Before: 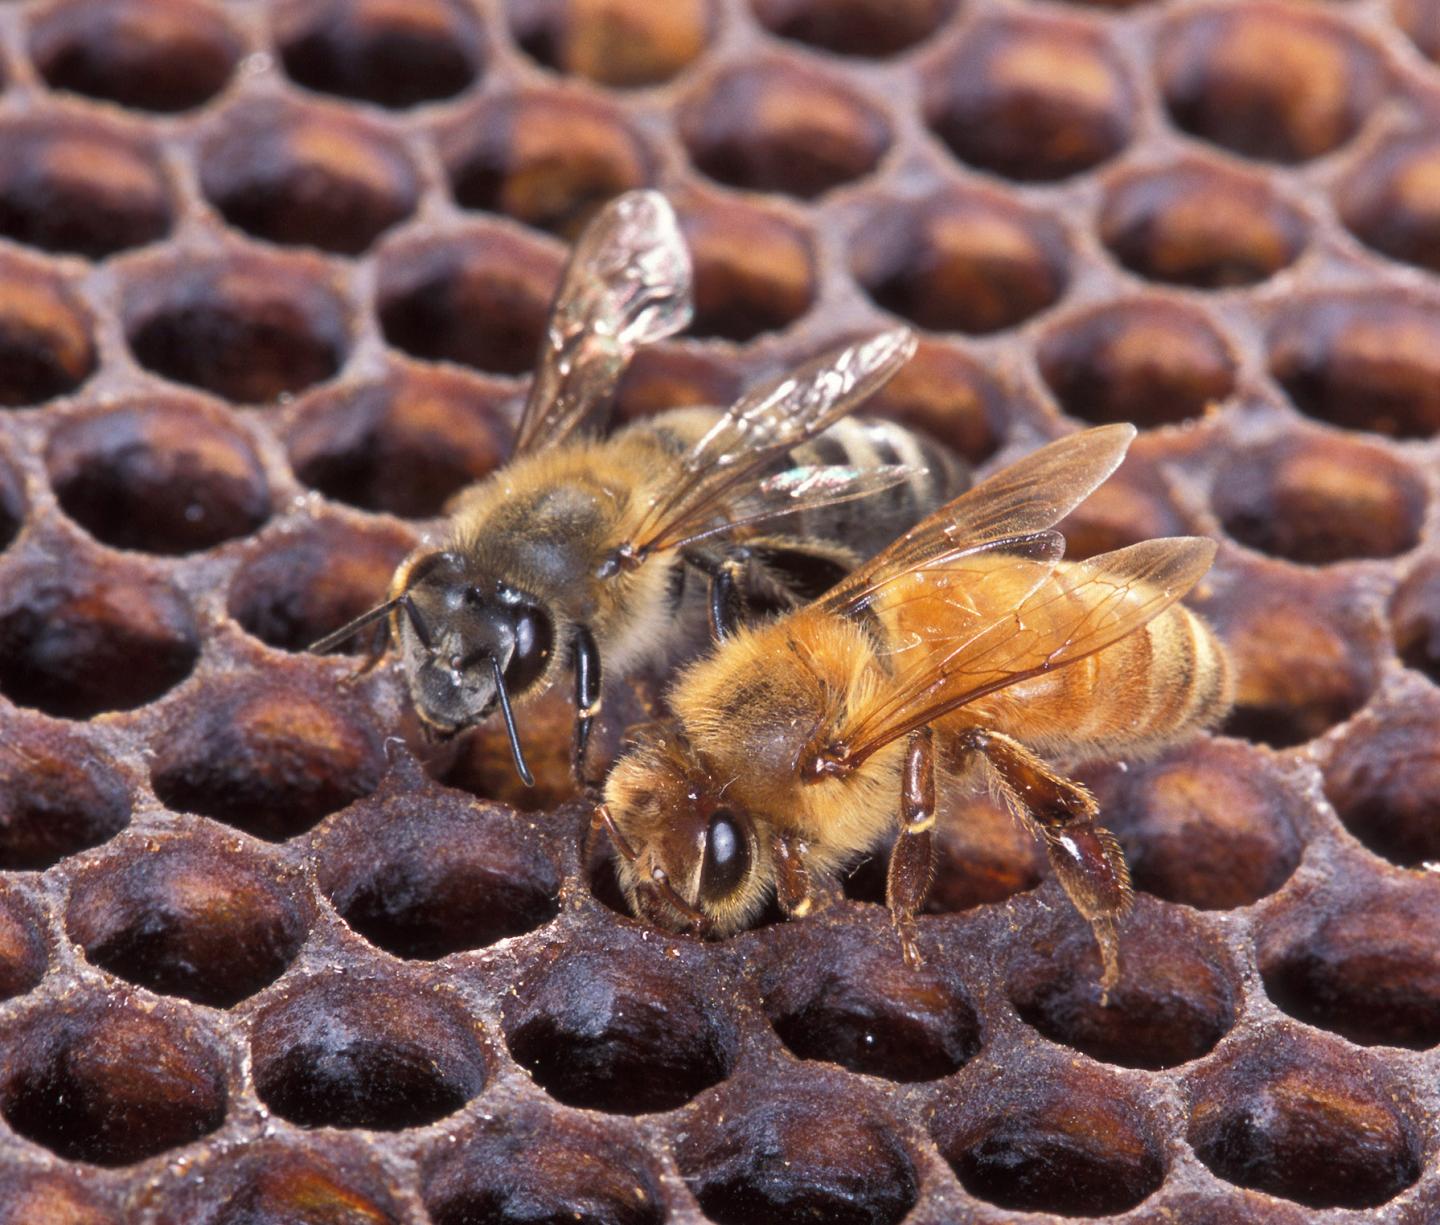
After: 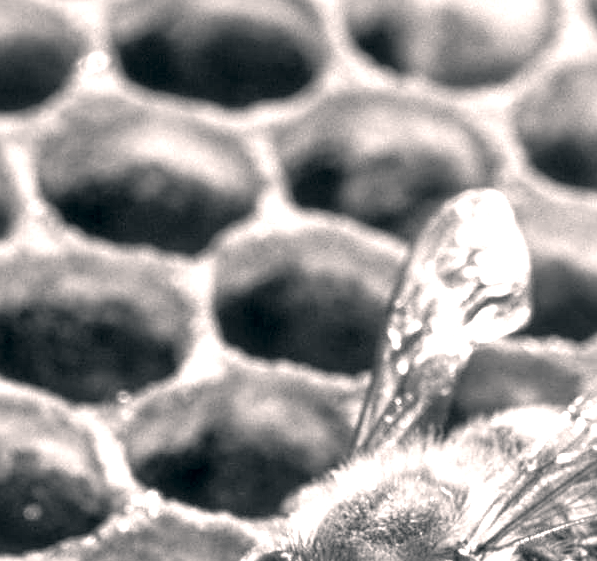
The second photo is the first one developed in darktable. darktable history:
sharpen: on, module defaults
crop and rotate: left 11.281%, top 0.108%, right 47.199%, bottom 54.087%
exposure: black level correction 0, exposure 1.106 EV, compensate highlight preservation false
color correction: highlights a* 5.4, highlights b* 5.31, shadows a* -4.55, shadows b* -4.99
local contrast: detail 130%
levels: levels [0.062, 0.494, 0.925]
color calibration: output gray [0.714, 0.278, 0, 0], illuminant as shot in camera, x 0.441, y 0.411, temperature 2920.8 K
